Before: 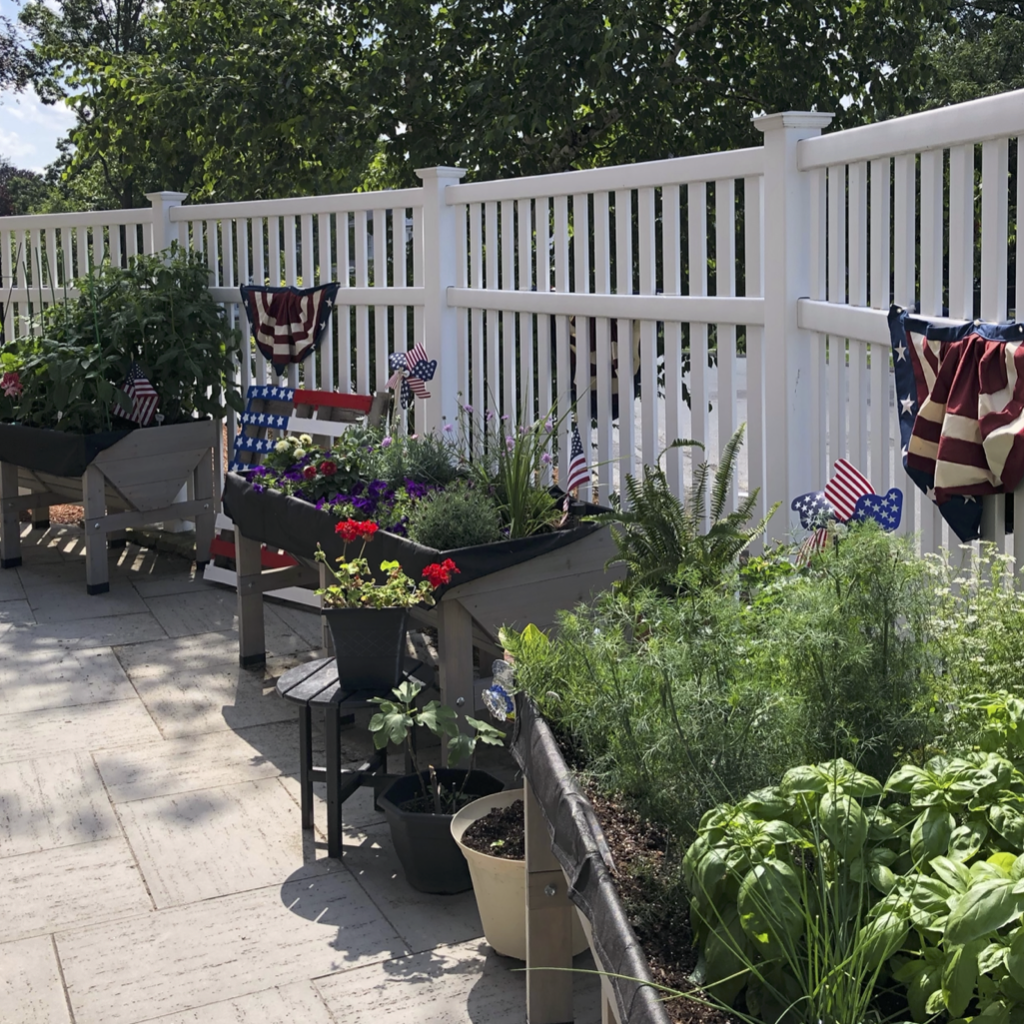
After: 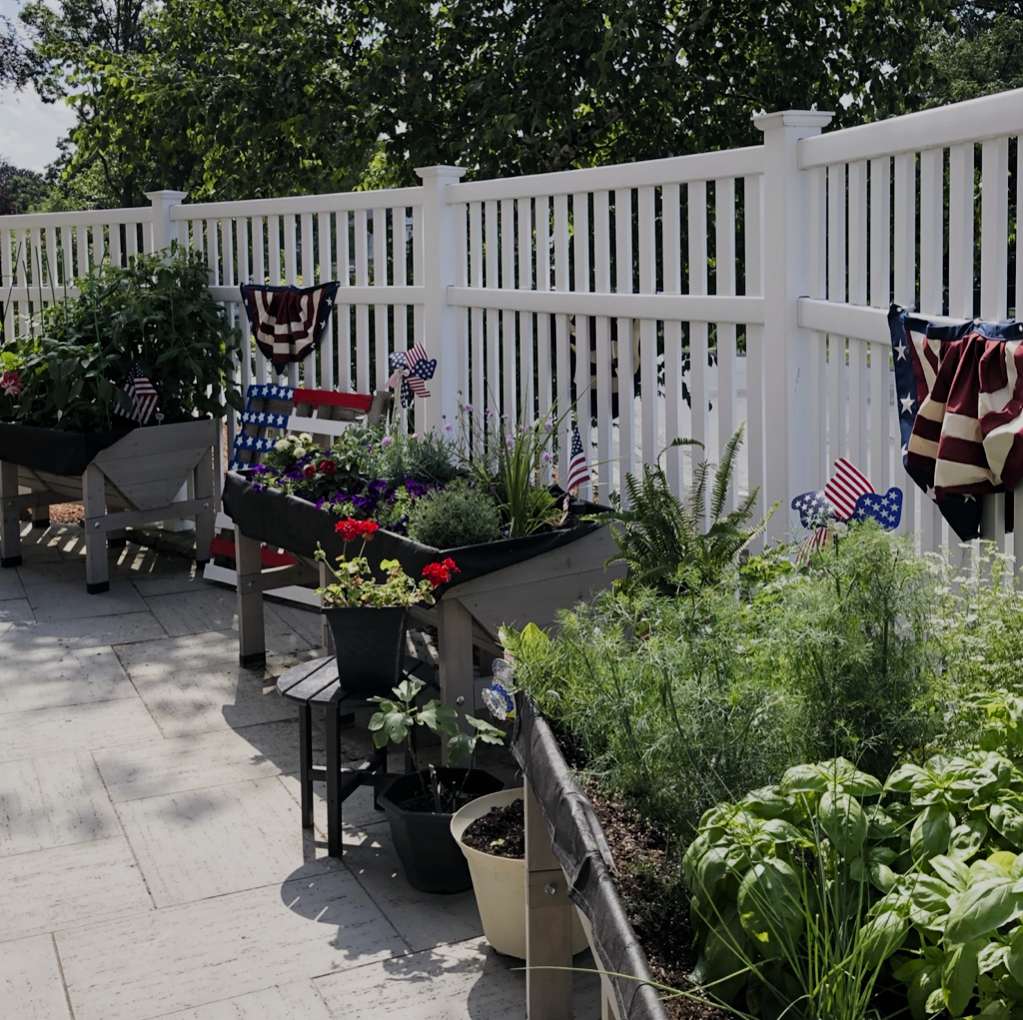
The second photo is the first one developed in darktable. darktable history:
filmic rgb: black relative exposure -8.56 EV, white relative exposure 5.55 EV, hardness 3.38, contrast 1.021, preserve chrominance no, color science v3 (2019), use custom middle-gray values true
crop: top 0.173%, bottom 0.149%
